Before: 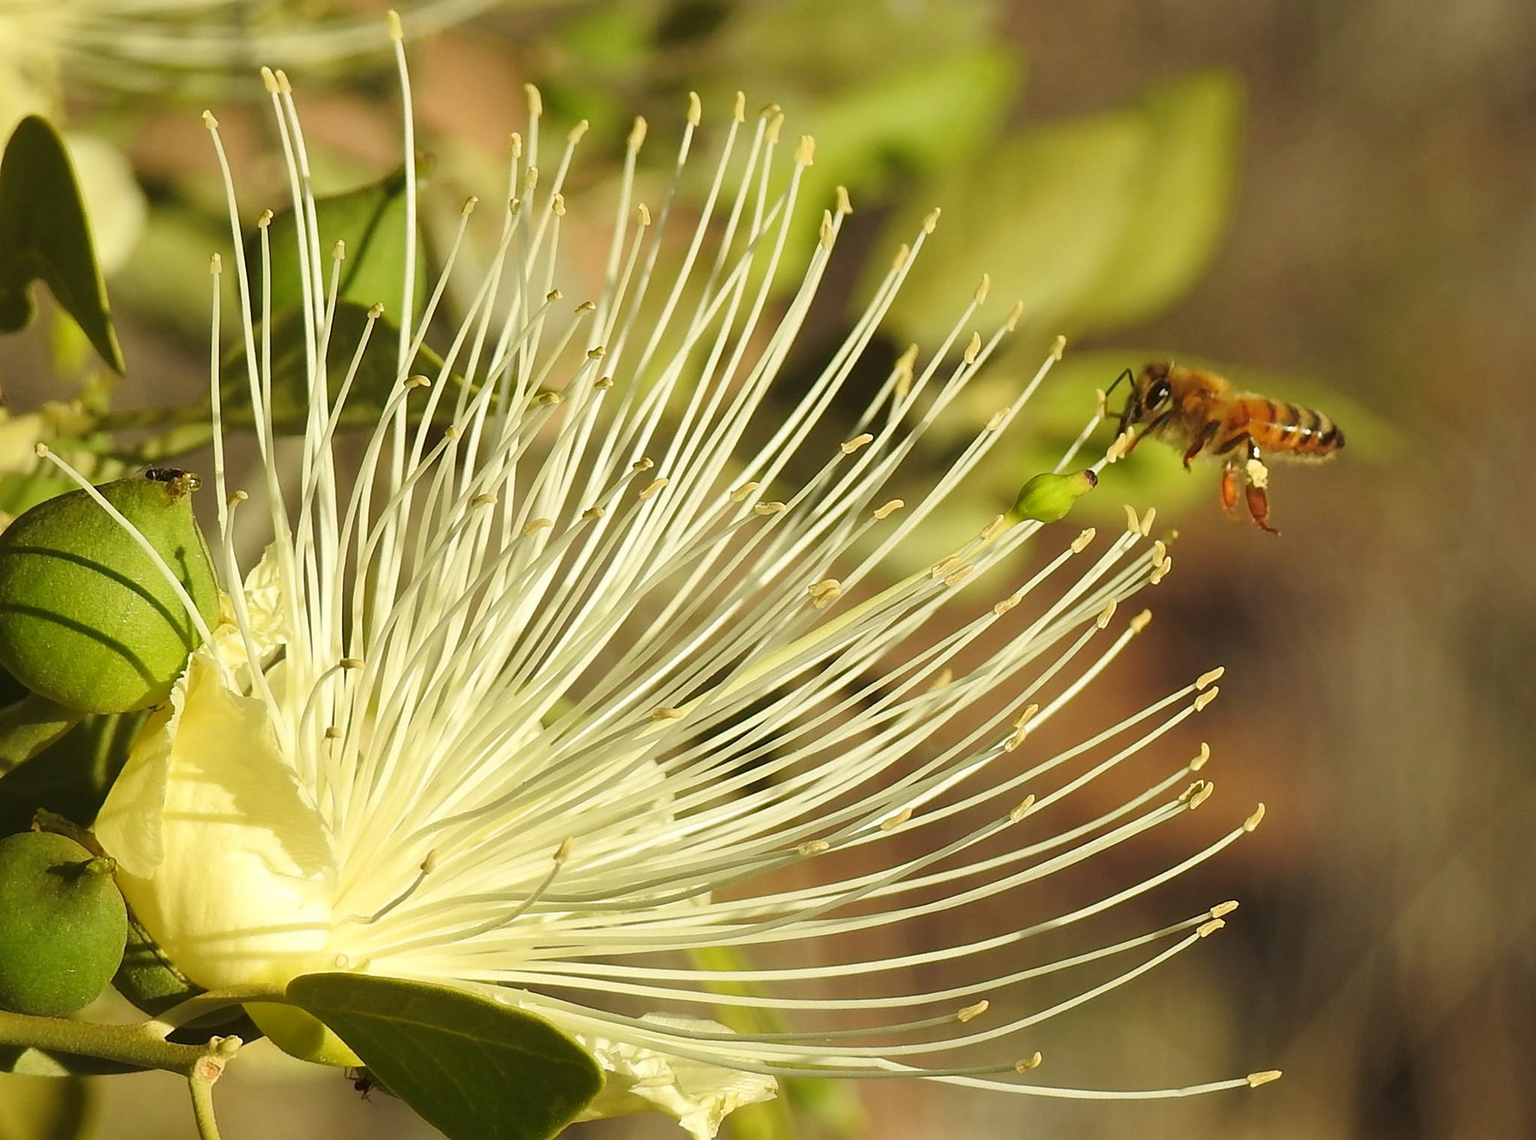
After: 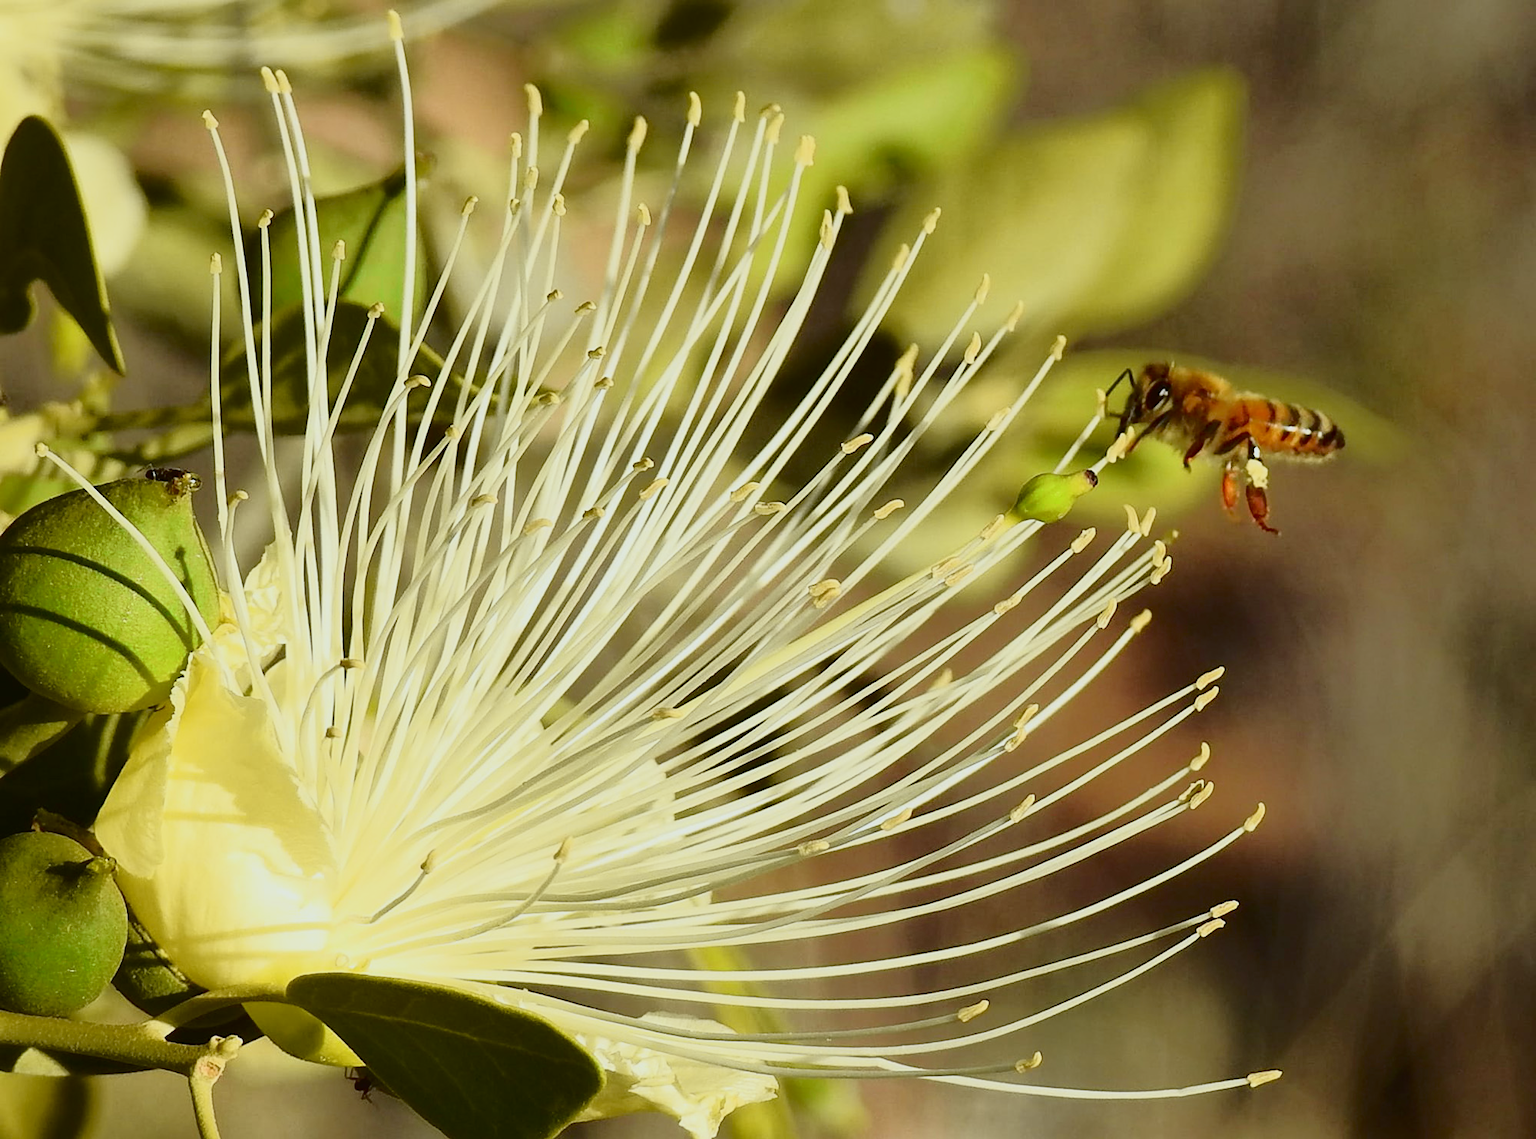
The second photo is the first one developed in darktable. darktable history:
tone curve: curves: ch0 [(0, 0.032) (0.094, 0.08) (0.265, 0.208) (0.41, 0.417) (0.498, 0.496) (0.638, 0.673) (0.819, 0.841) (0.96, 0.899)]; ch1 [(0, 0) (0.161, 0.092) (0.37, 0.302) (0.417, 0.434) (0.495, 0.504) (0.576, 0.589) (0.725, 0.765) (1, 1)]; ch2 [(0, 0) (0.352, 0.403) (0.45, 0.469) (0.521, 0.515) (0.59, 0.579) (1, 1)], color space Lab, independent channels, preserve colors none
white balance: red 0.925, blue 1.046
exposure: black level correction 0.01, exposure 0.011 EV, compensate highlight preservation false
